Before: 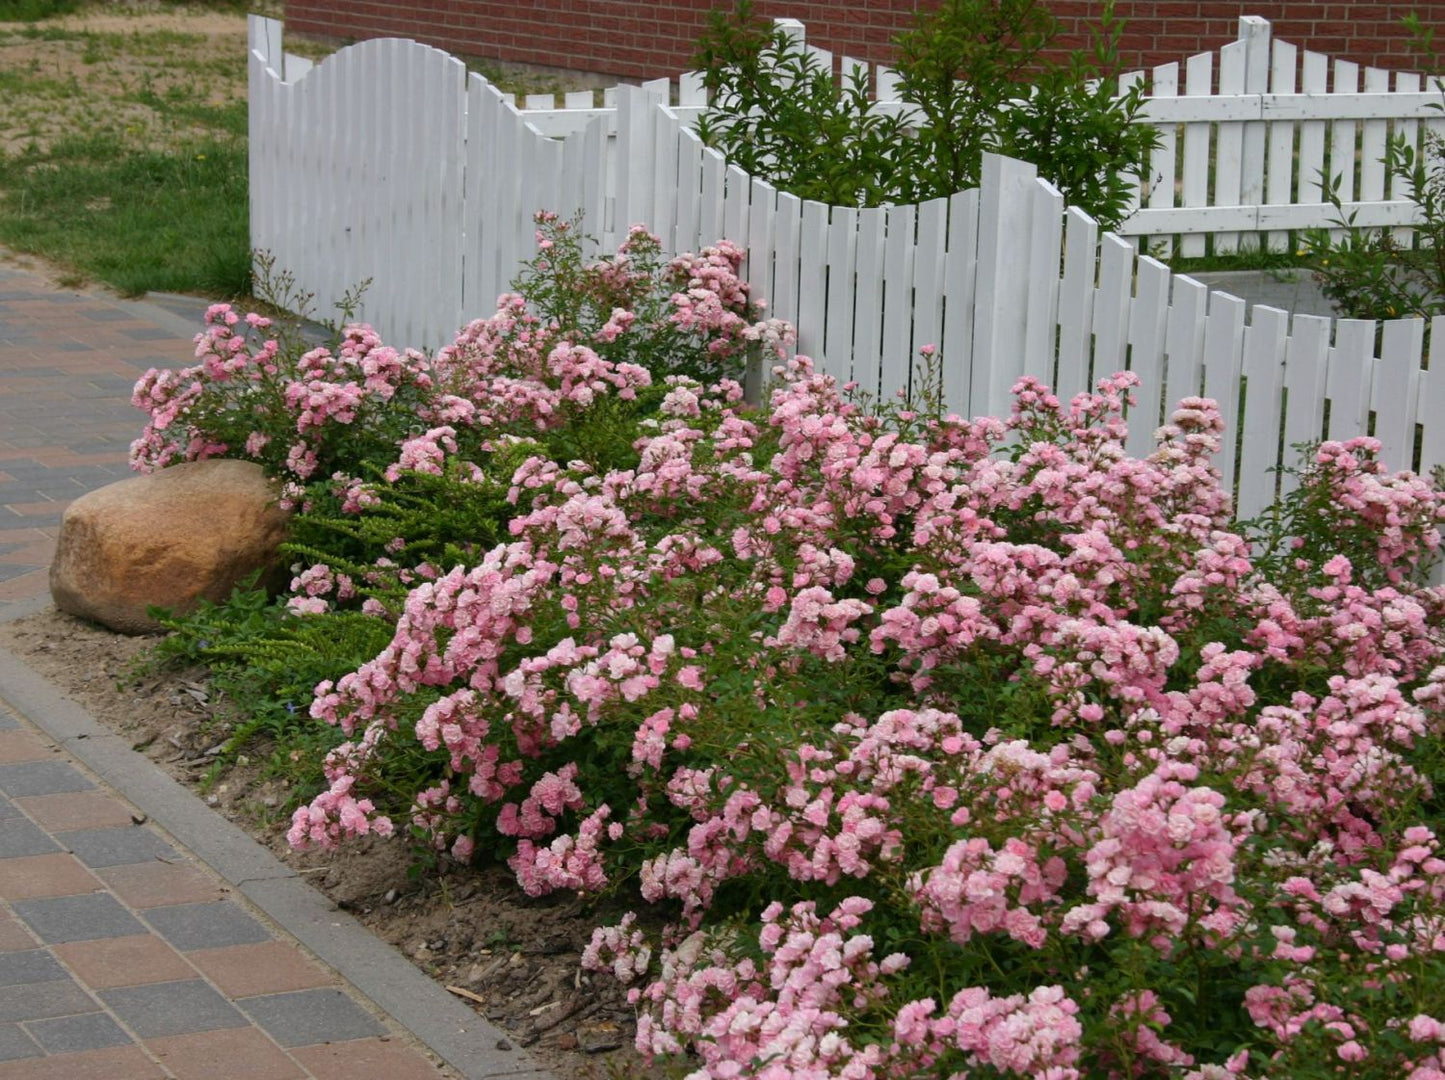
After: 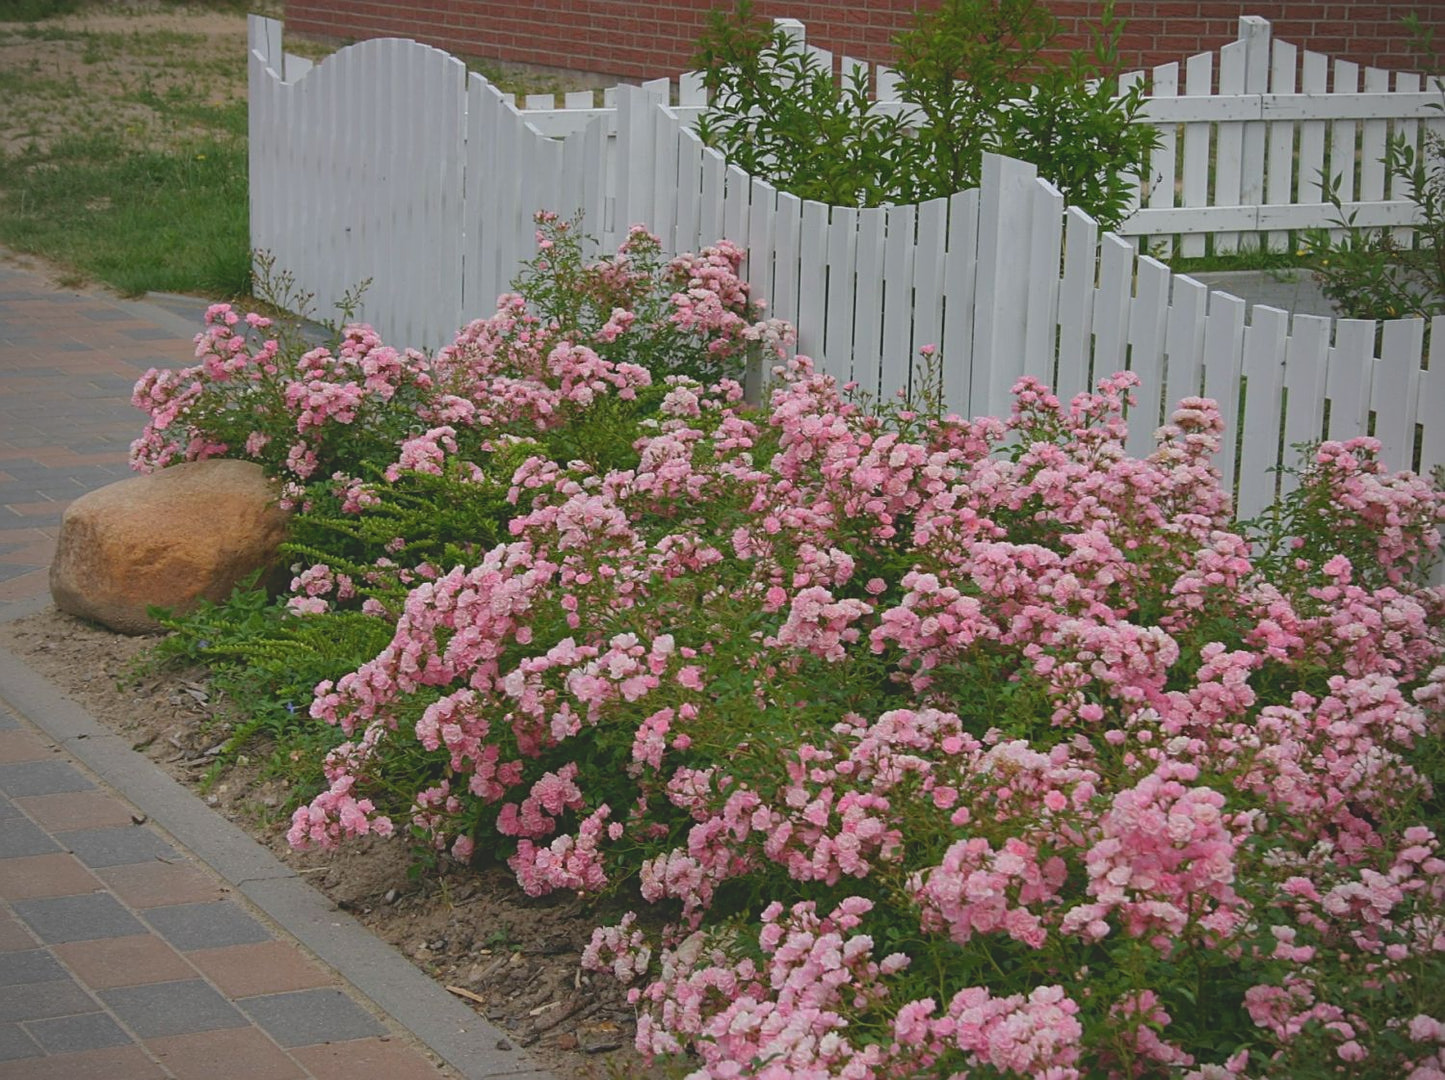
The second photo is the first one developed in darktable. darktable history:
vignetting: fall-off radius 61.16%
contrast brightness saturation: contrast -0.294
sharpen: on, module defaults
